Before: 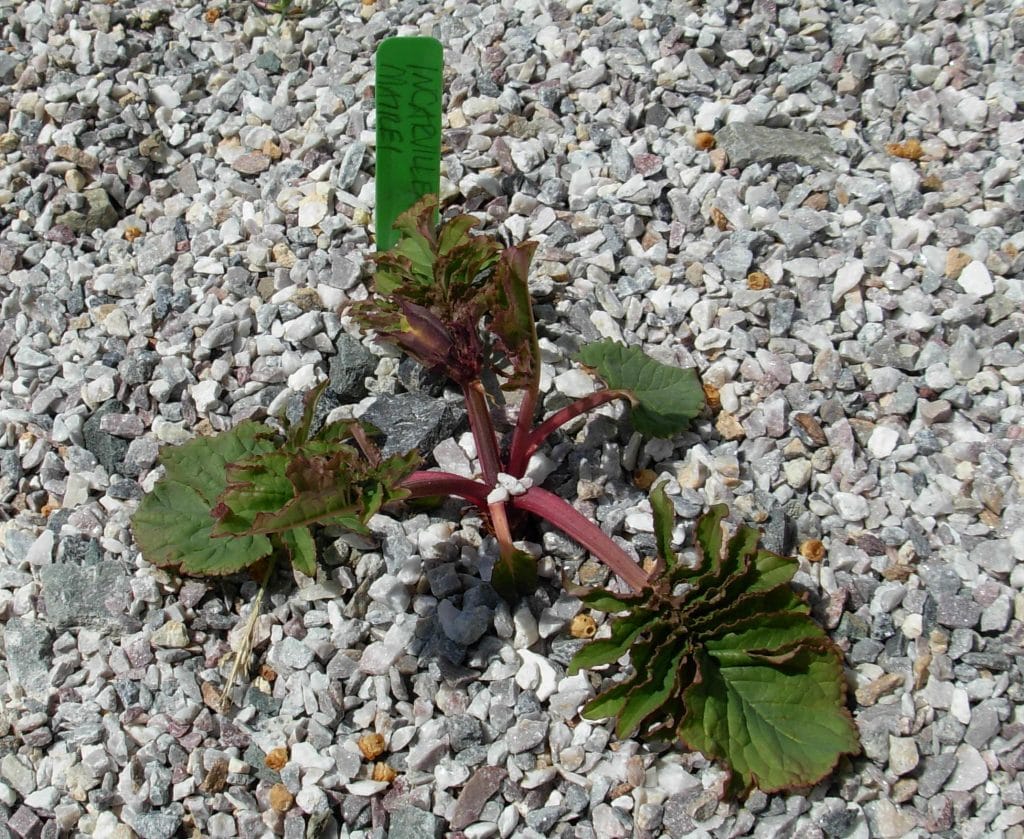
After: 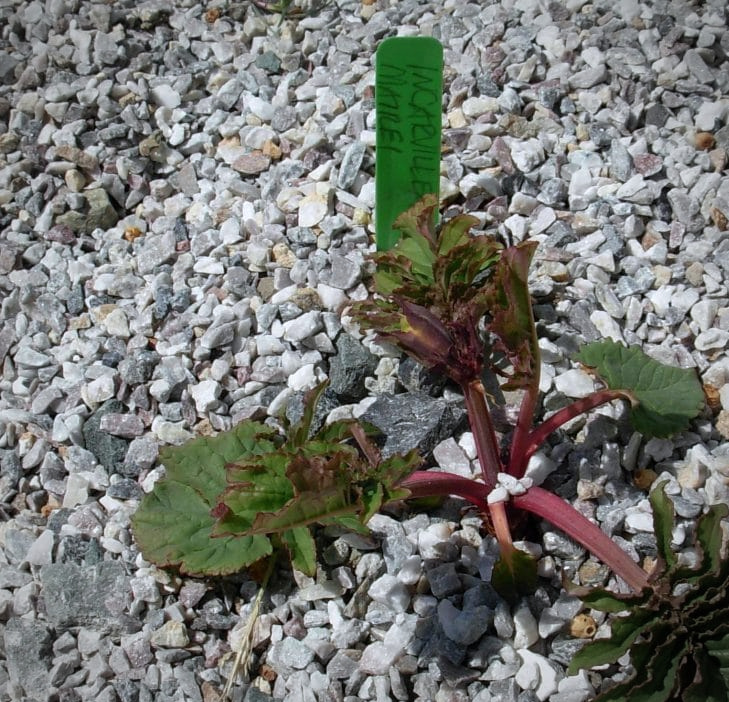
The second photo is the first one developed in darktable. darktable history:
crop: right 28.764%, bottom 16.214%
vignetting: automatic ratio true, unbound false
color correction: highlights a* -0.119, highlights b* -5.23, shadows a* -0.123, shadows b* -0.101
